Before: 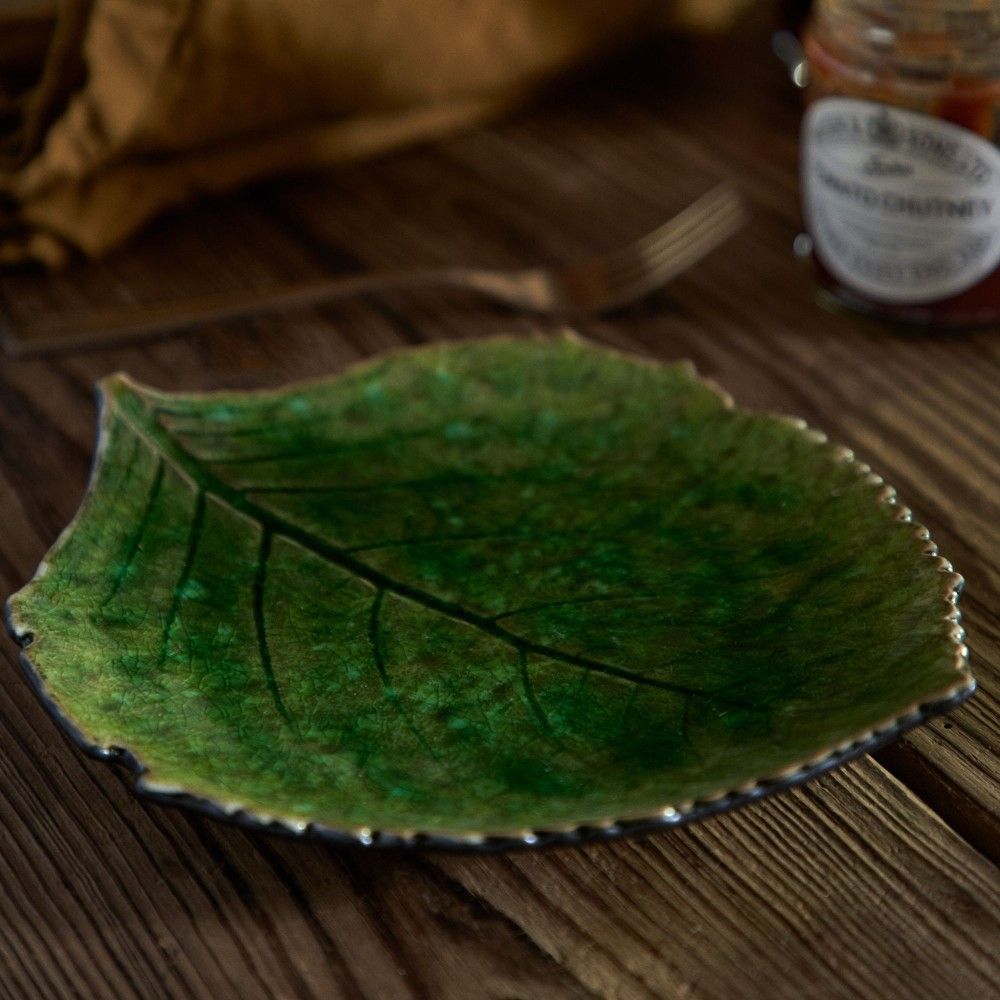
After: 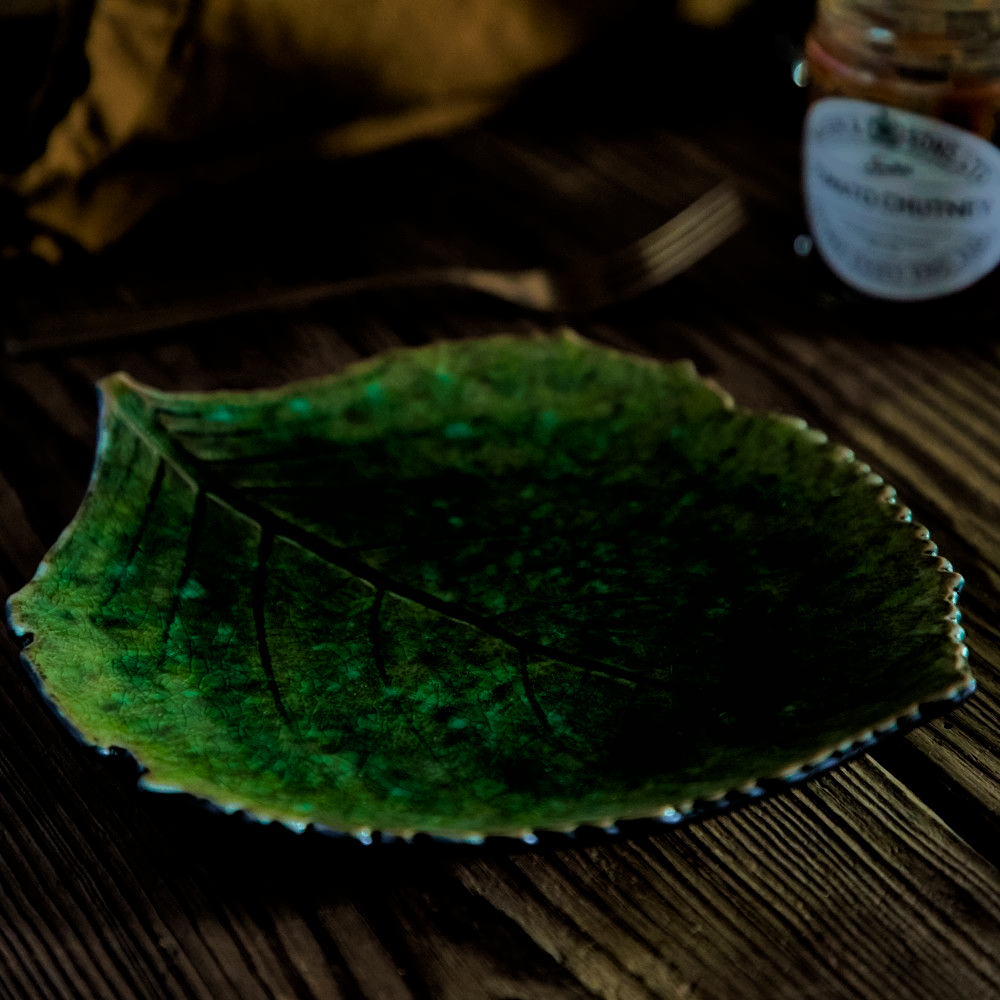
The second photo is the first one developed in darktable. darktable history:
color calibration: illuminant Planckian (black body), x 0.375, y 0.373, temperature 4117 K
filmic rgb: black relative exposure -4.14 EV, white relative exposure 5.1 EV, hardness 2.11, contrast 1.165
denoise (profiled): preserve shadows 1.35, scattering 0.011, a [-1, 0, 0], compensate highlight preservation false
color zones: curves: ch0 [(0.25, 0.5) (0.423, 0.5) (0.443, 0.5) (0.521, 0.756) (0.568, 0.5) (0.576, 0.5) (0.75, 0.5)]; ch1 [(0.25, 0.5) (0.423, 0.5) (0.443, 0.5) (0.539, 0.873) (0.624, 0.565) (0.631, 0.5) (0.75, 0.5)]
tone curve: curves: ch0 [(0, 0) (0.48, 0.431) (0.7, 0.609) (0.864, 0.854) (1, 1)]
color balance rgb: linear chroma grading › global chroma 9.31%, global vibrance 41.49%
velvia: on, module defaults
